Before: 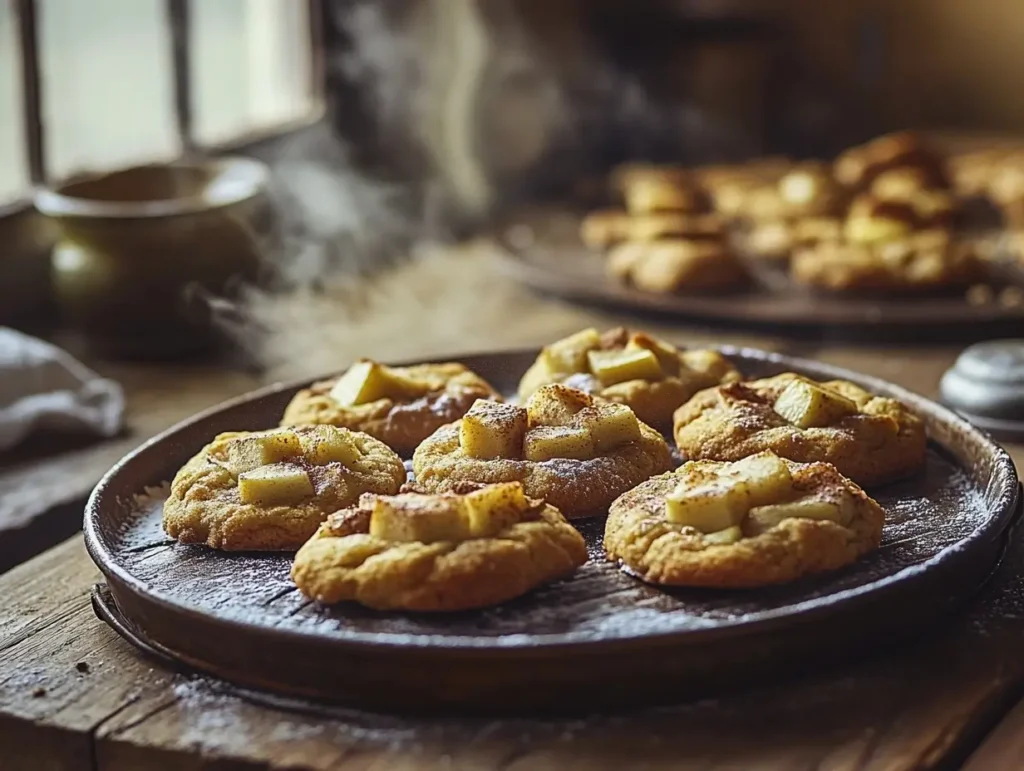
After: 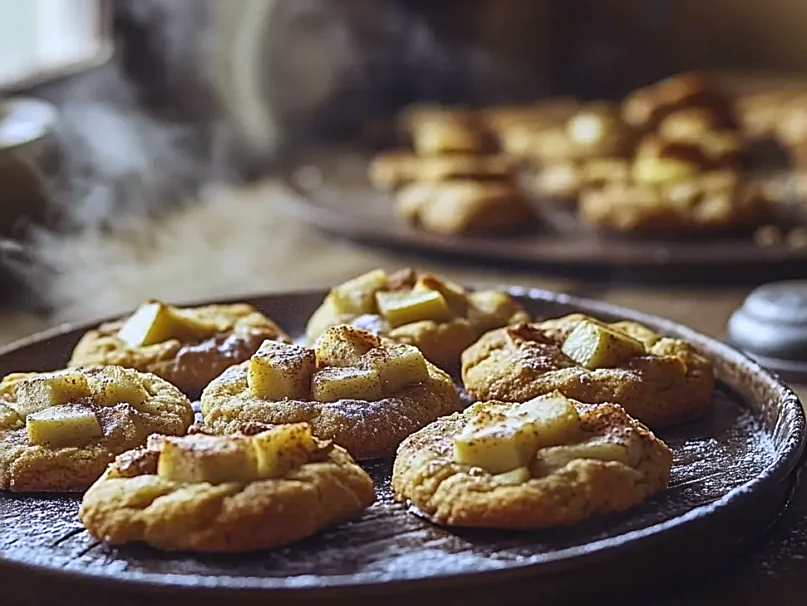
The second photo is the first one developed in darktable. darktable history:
sharpen: on, module defaults
crop and rotate: left 20.74%, top 7.912%, right 0.375%, bottom 13.378%
white balance: red 0.967, blue 1.119, emerald 0.756
